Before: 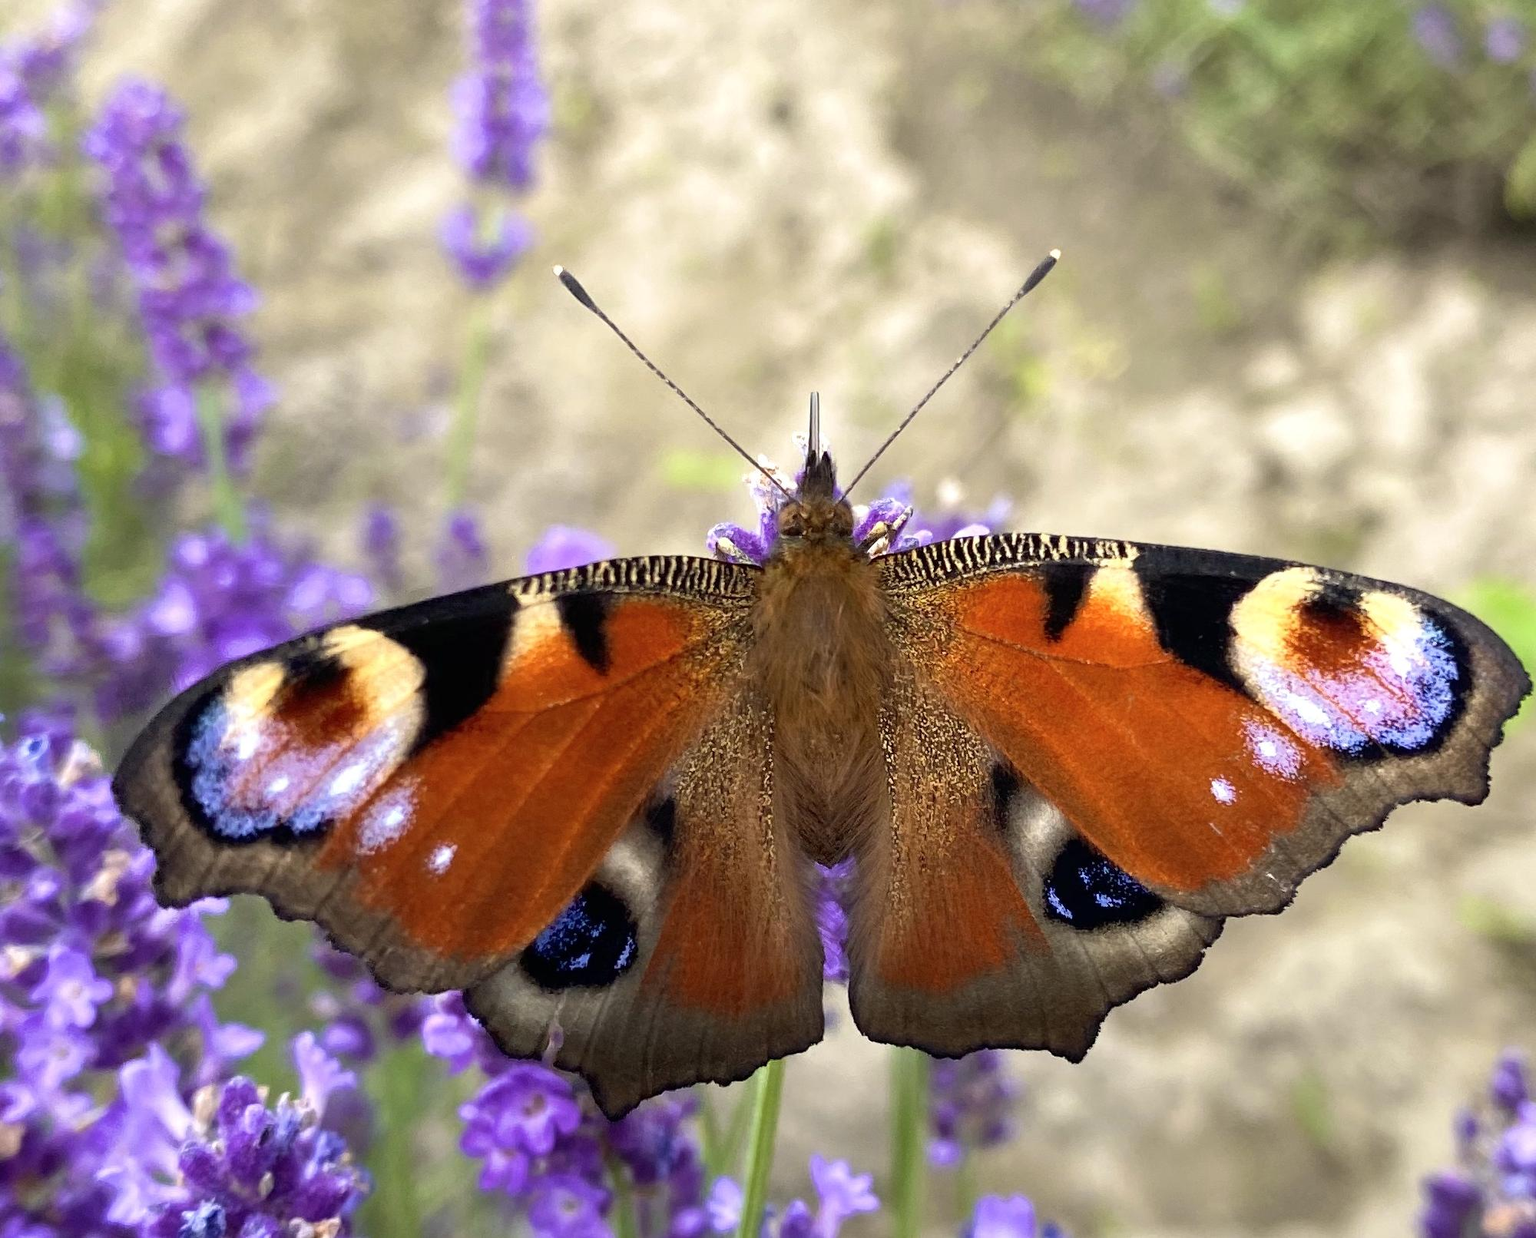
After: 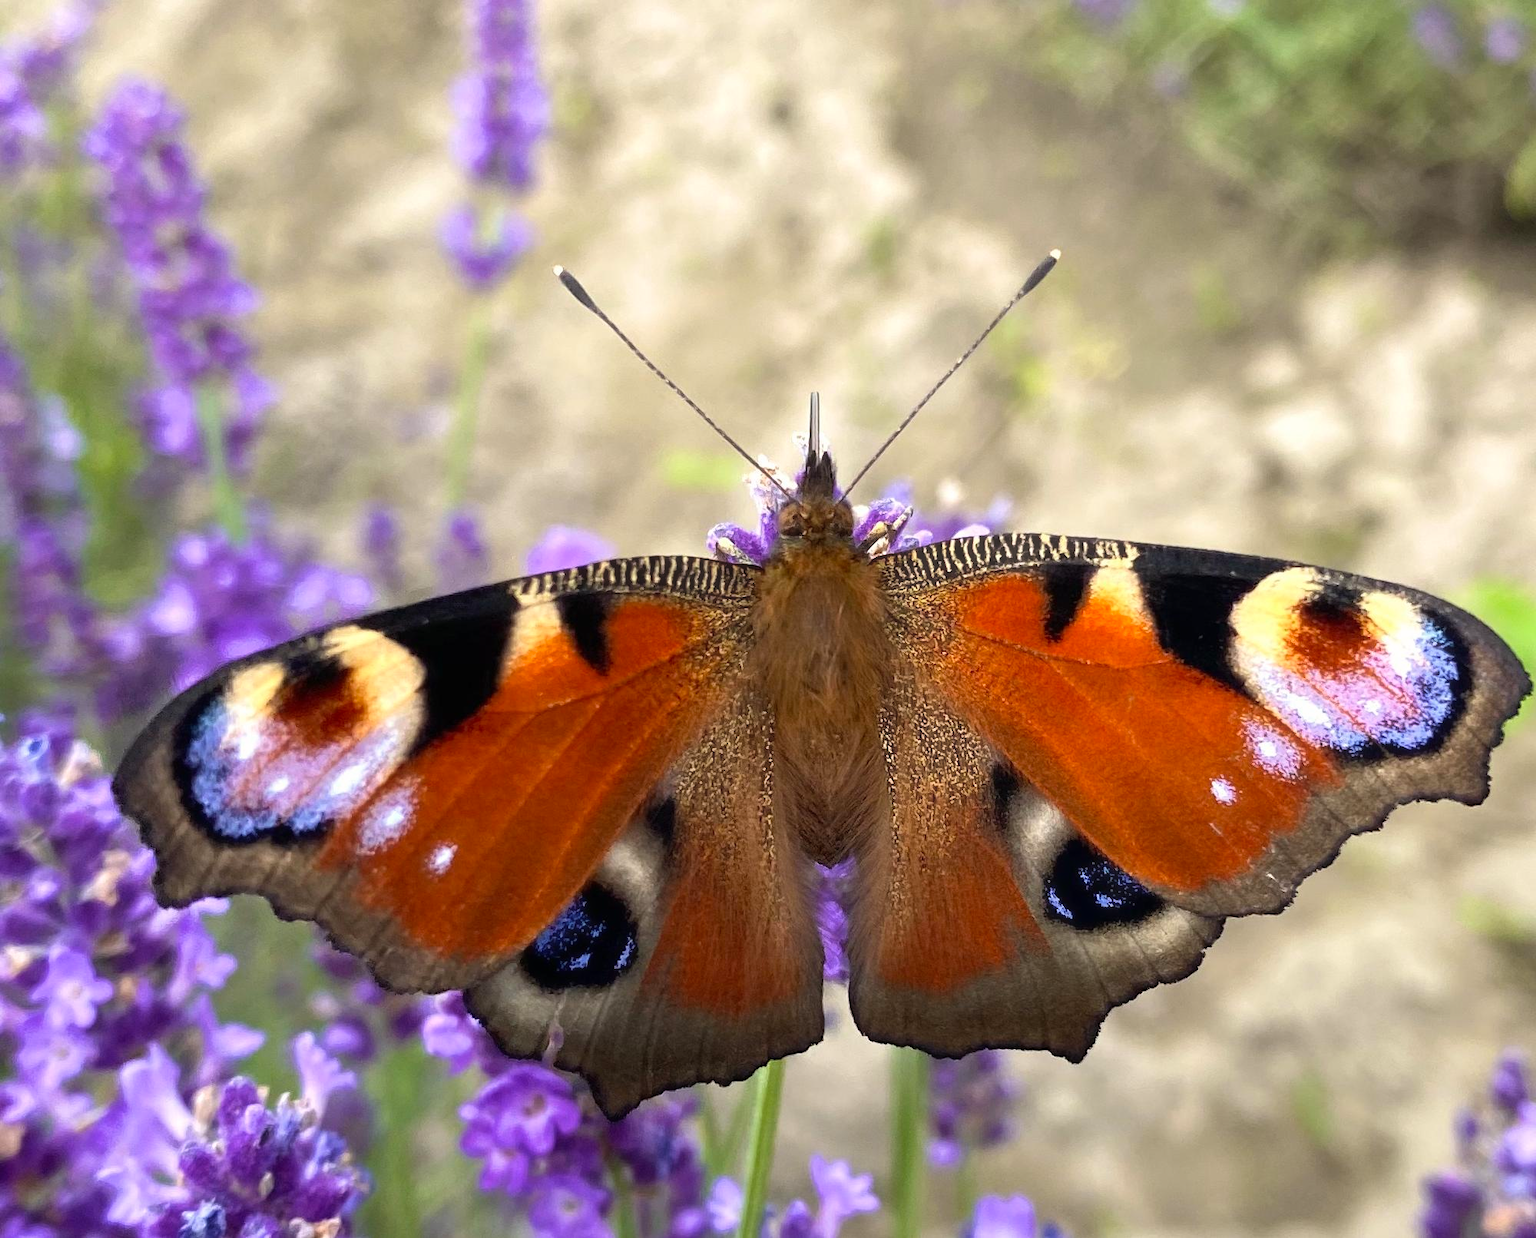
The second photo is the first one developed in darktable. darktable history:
haze removal: strength -0.054, compatibility mode true, adaptive false
color correction: highlights b* 0.013, saturation 0.98
